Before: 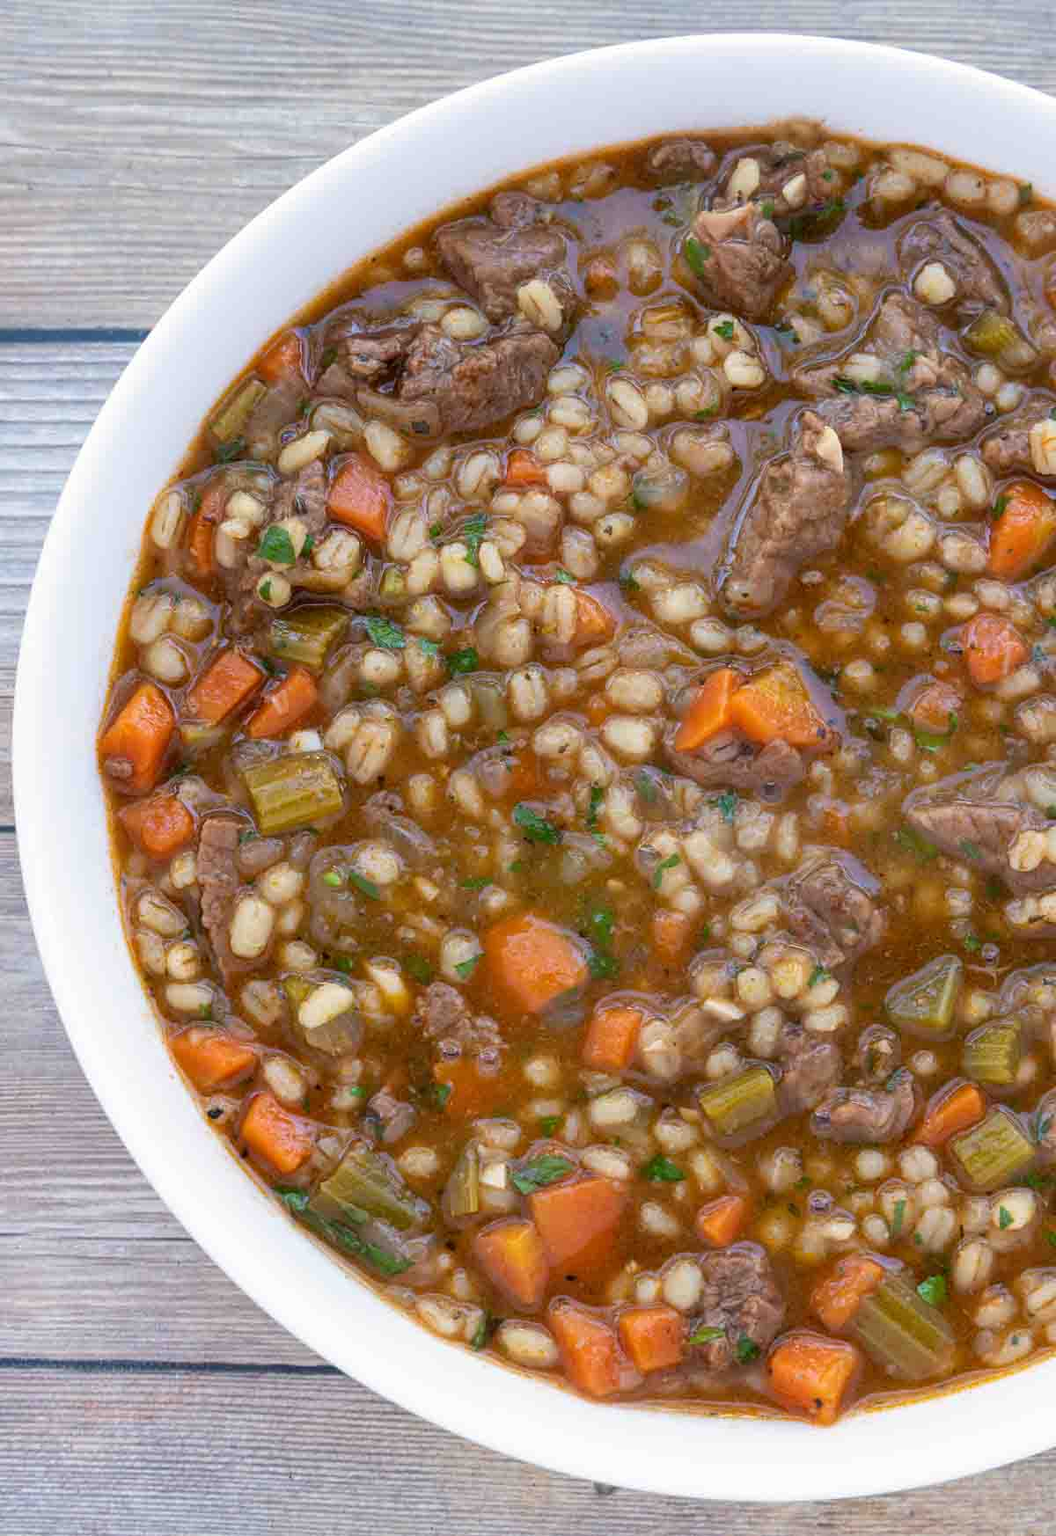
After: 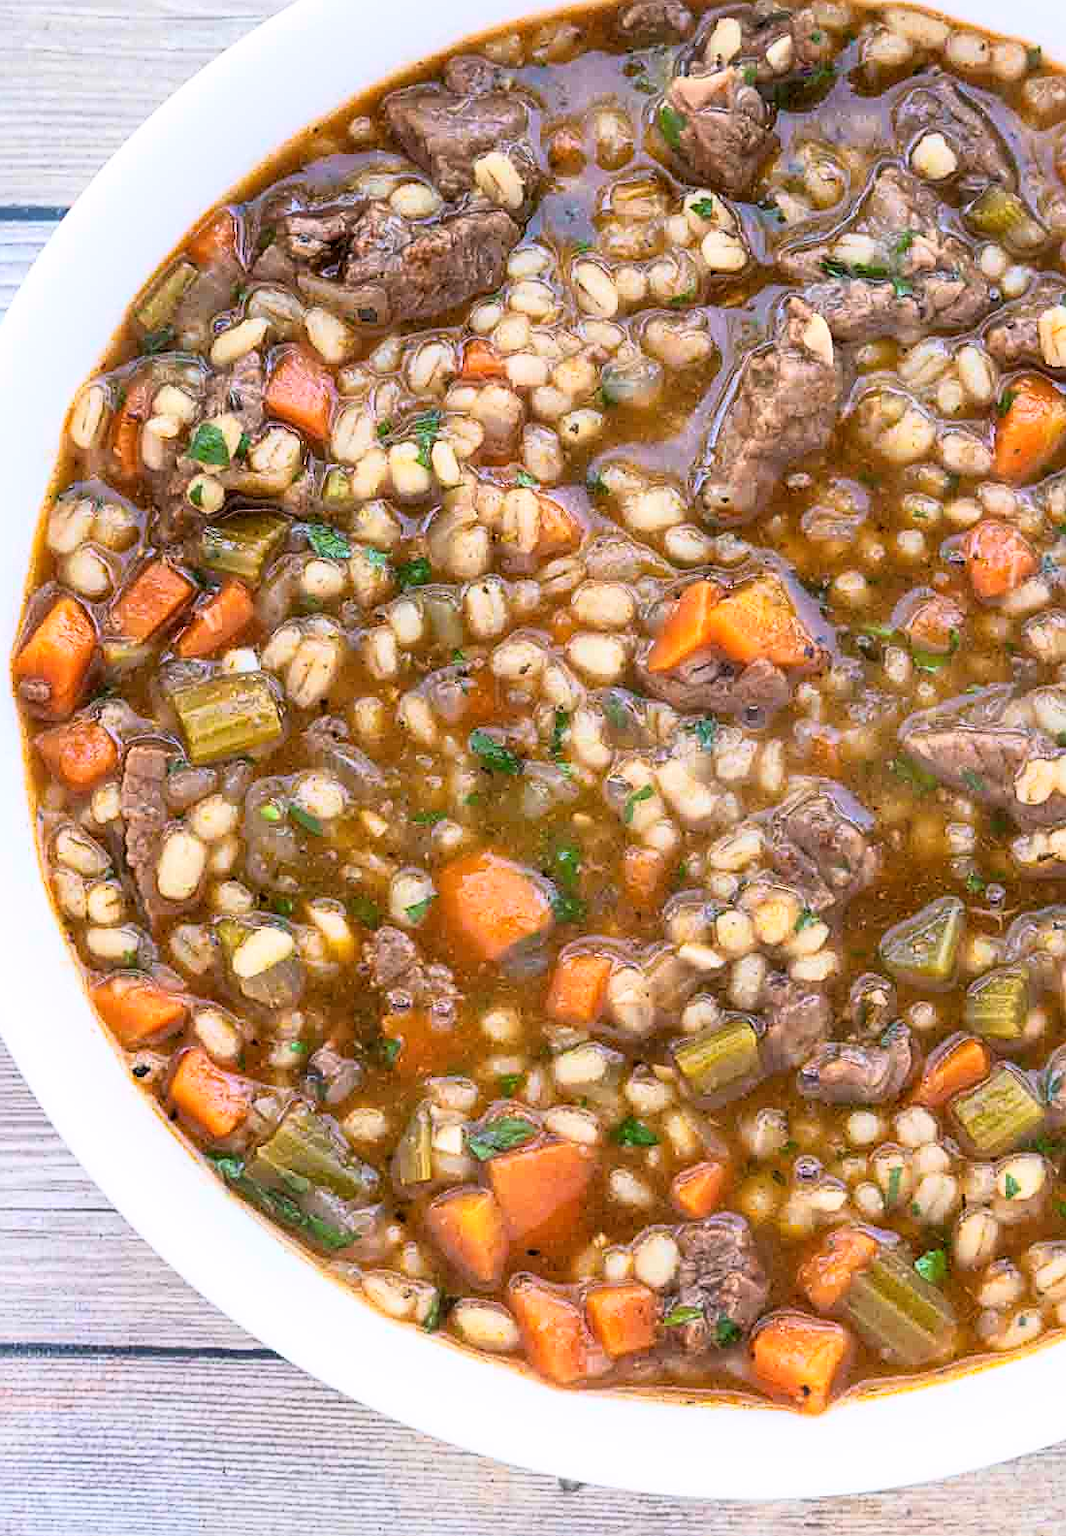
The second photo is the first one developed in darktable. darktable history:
white balance: red 1.004, blue 1.024
crop and rotate: left 8.262%, top 9.226%
sharpen: on, module defaults
base curve: curves: ch0 [(0, 0) (0.005, 0.002) (0.193, 0.295) (0.399, 0.664) (0.75, 0.928) (1, 1)]
